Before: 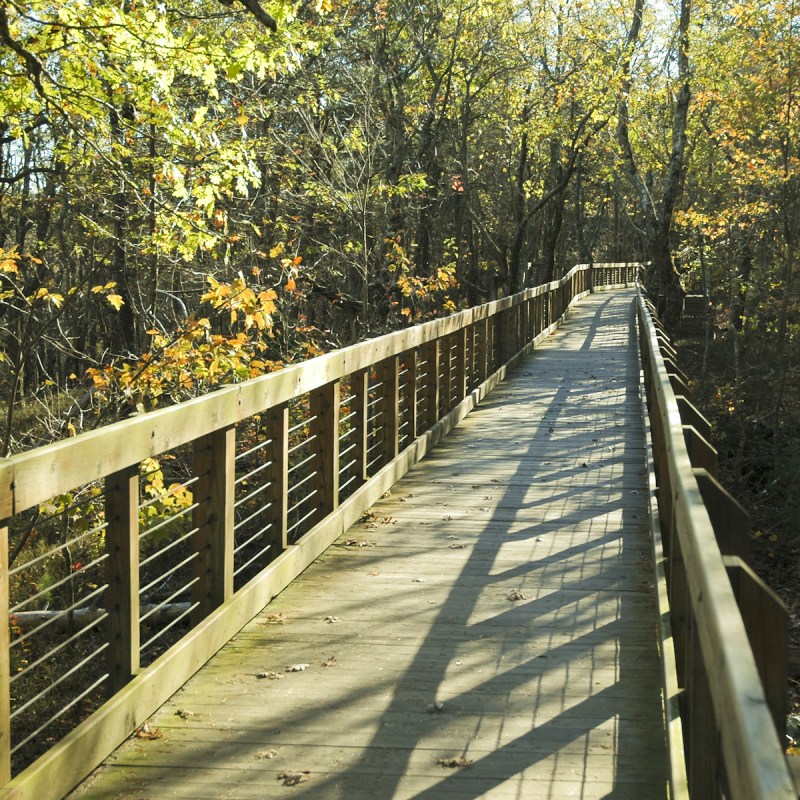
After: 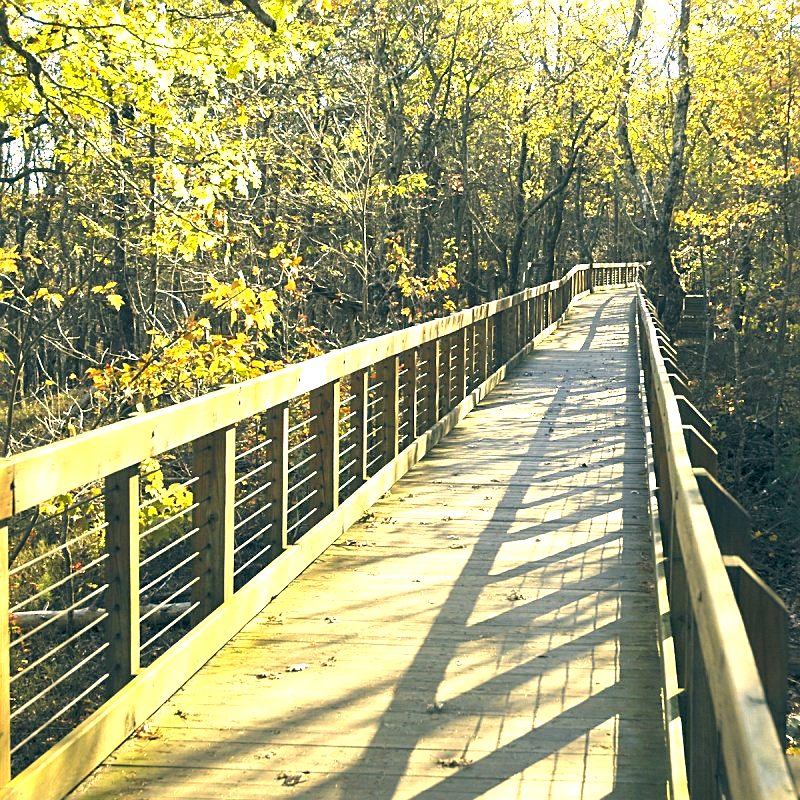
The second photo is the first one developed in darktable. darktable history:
exposure: exposure 1.136 EV, compensate exposure bias true, compensate highlight preservation false
sharpen: amount 0.491
color correction: highlights a* 10.27, highlights b* 14.14, shadows a* -10.08, shadows b* -14.94
